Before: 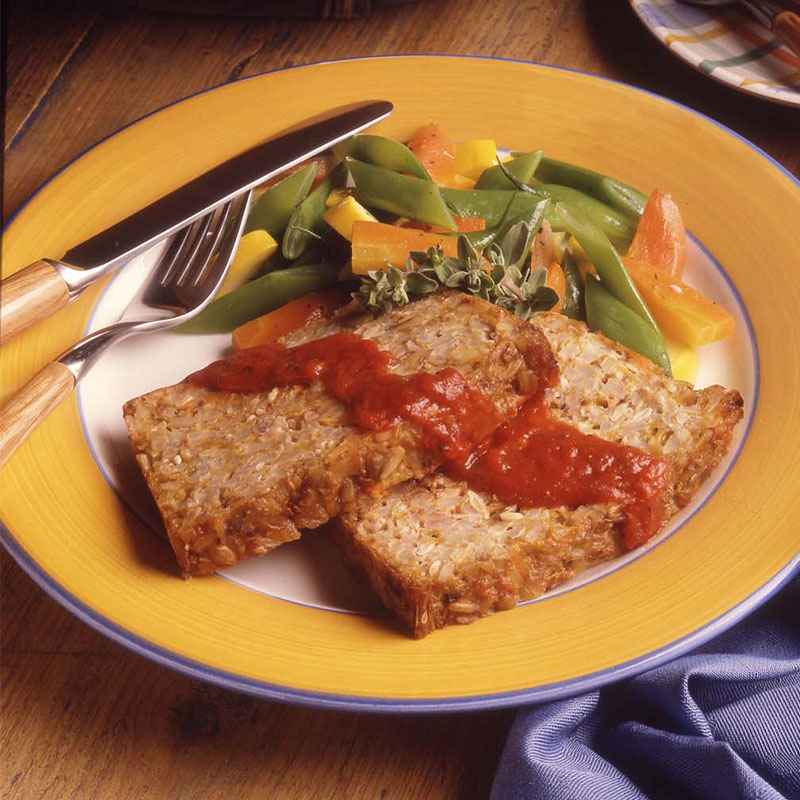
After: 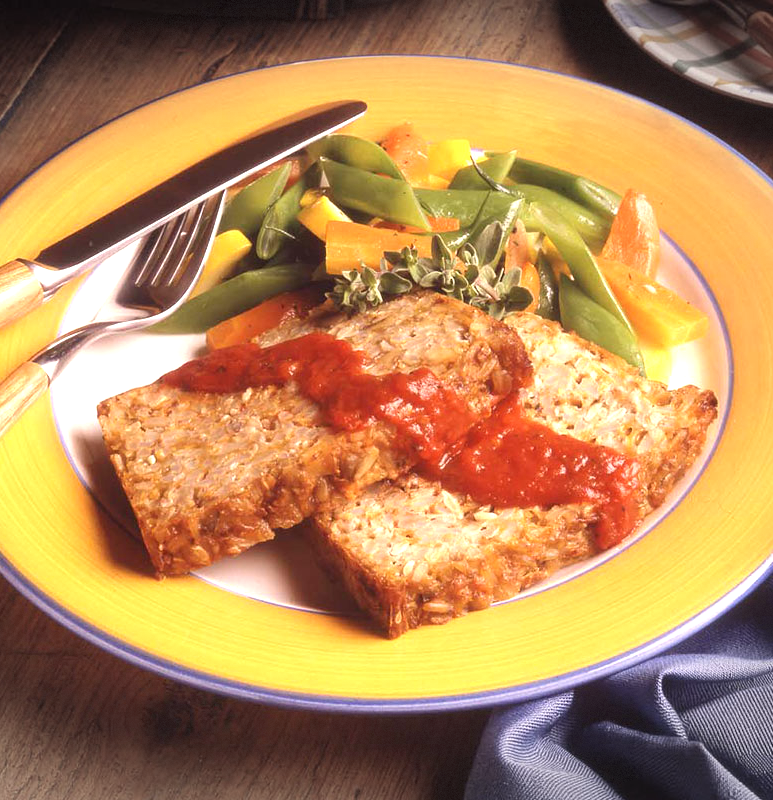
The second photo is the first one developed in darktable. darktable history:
exposure: black level correction -0.001, exposure 0.901 EV, compensate highlight preservation false
vignetting: fall-off start 100%, width/height ratio 1.306, dithering 8-bit output, unbound false
crop and rotate: left 3.315%
